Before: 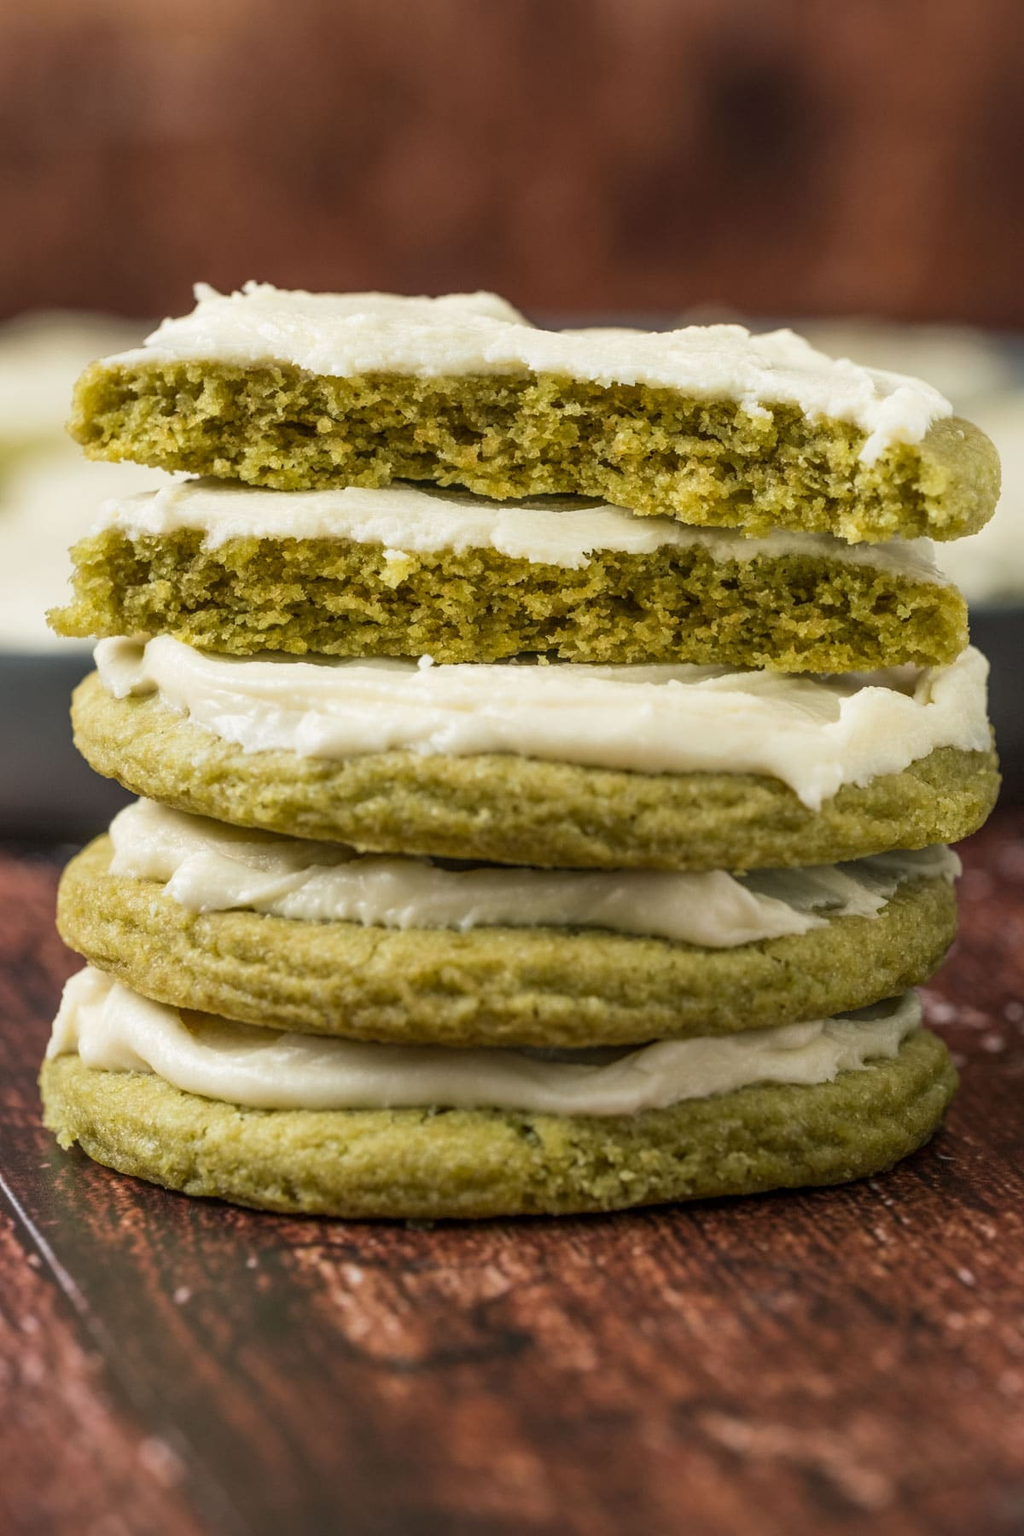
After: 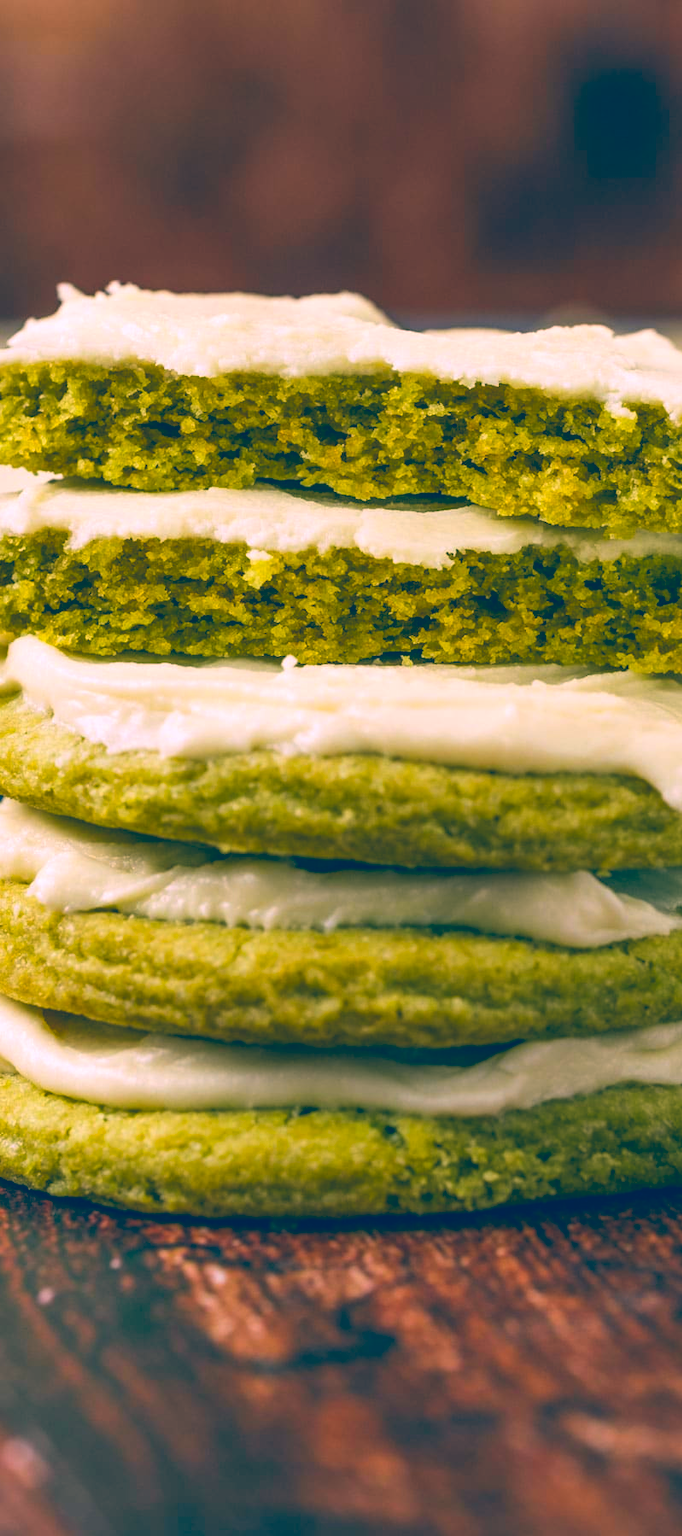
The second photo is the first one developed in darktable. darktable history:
color balance: lift [1.006, 0.985, 1.002, 1.015], gamma [1, 0.953, 1.008, 1.047], gain [1.076, 1.13, 1.004, 0.87]
color contrast: green-magenta contrast 1.55, blue-yellow contrast 1.83
crop and rotate: left 13.409%, right 19.924%
white balance: red 0.967, blue 1.119, emerald 0.756
tone equalizer: on, module defaults
